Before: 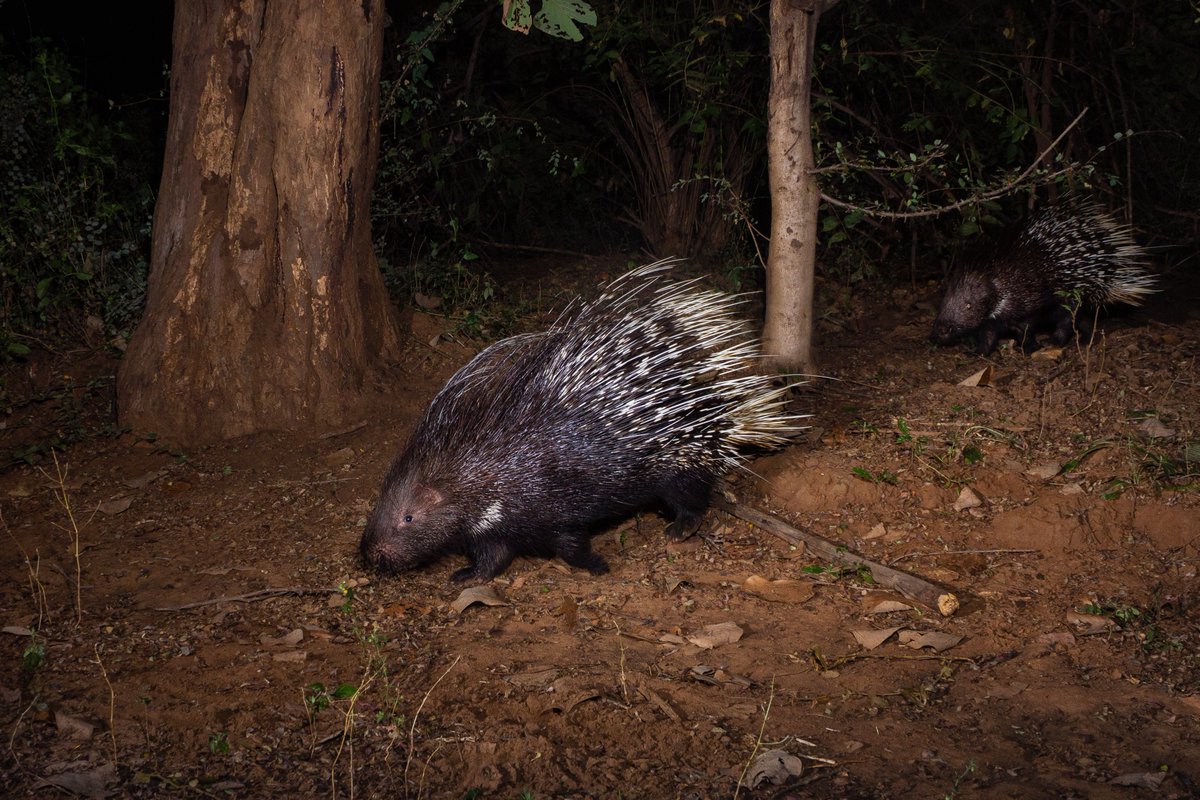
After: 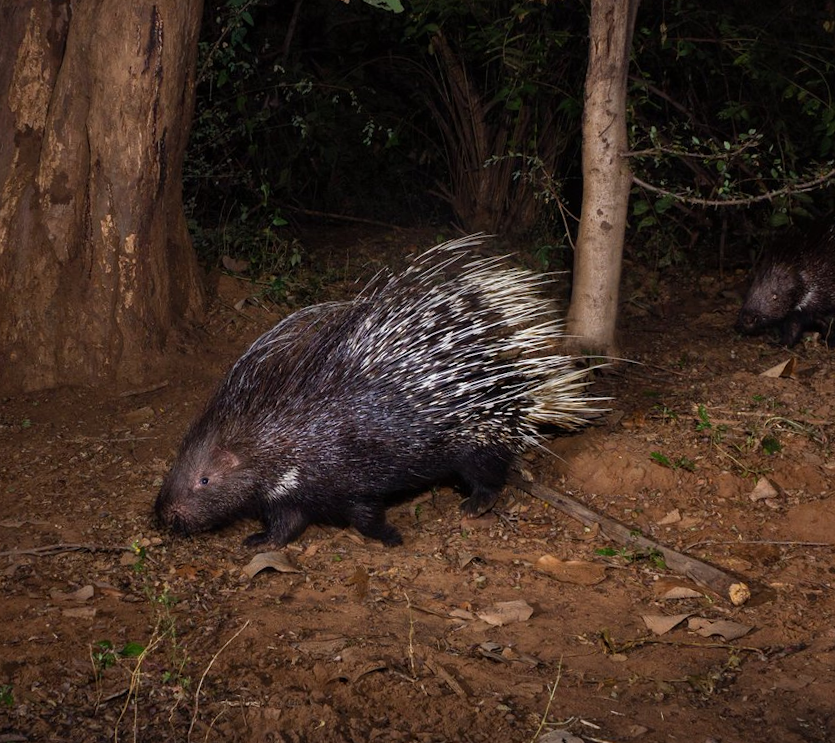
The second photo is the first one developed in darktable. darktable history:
crop and rotate: angle -2.91°, left 14.071%, top 0.029%, right 11.048%, bottom 0.057%
